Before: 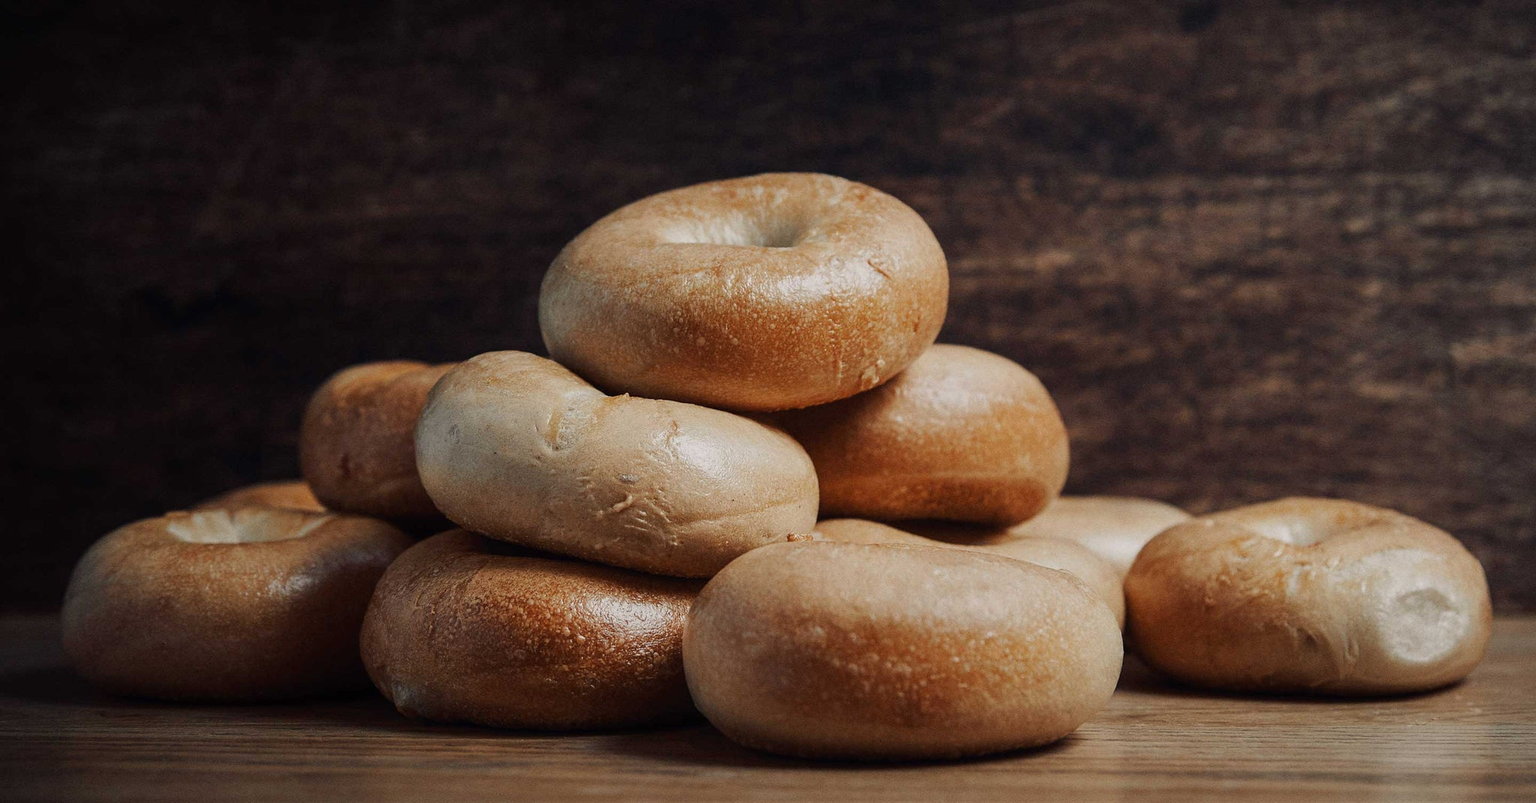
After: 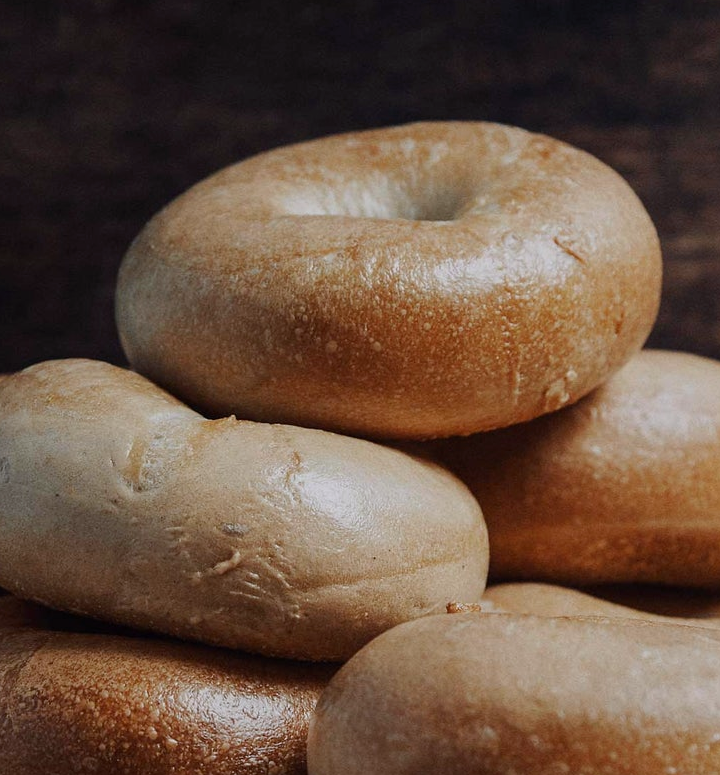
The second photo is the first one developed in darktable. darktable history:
white balance: red 0.974, blue 1.044
crop and rotate: left 29.476%, top 10.214%, right 35.32%, bottom 17.333%
exposure: exposure -0.151 EV, compensate highlight preservation false
